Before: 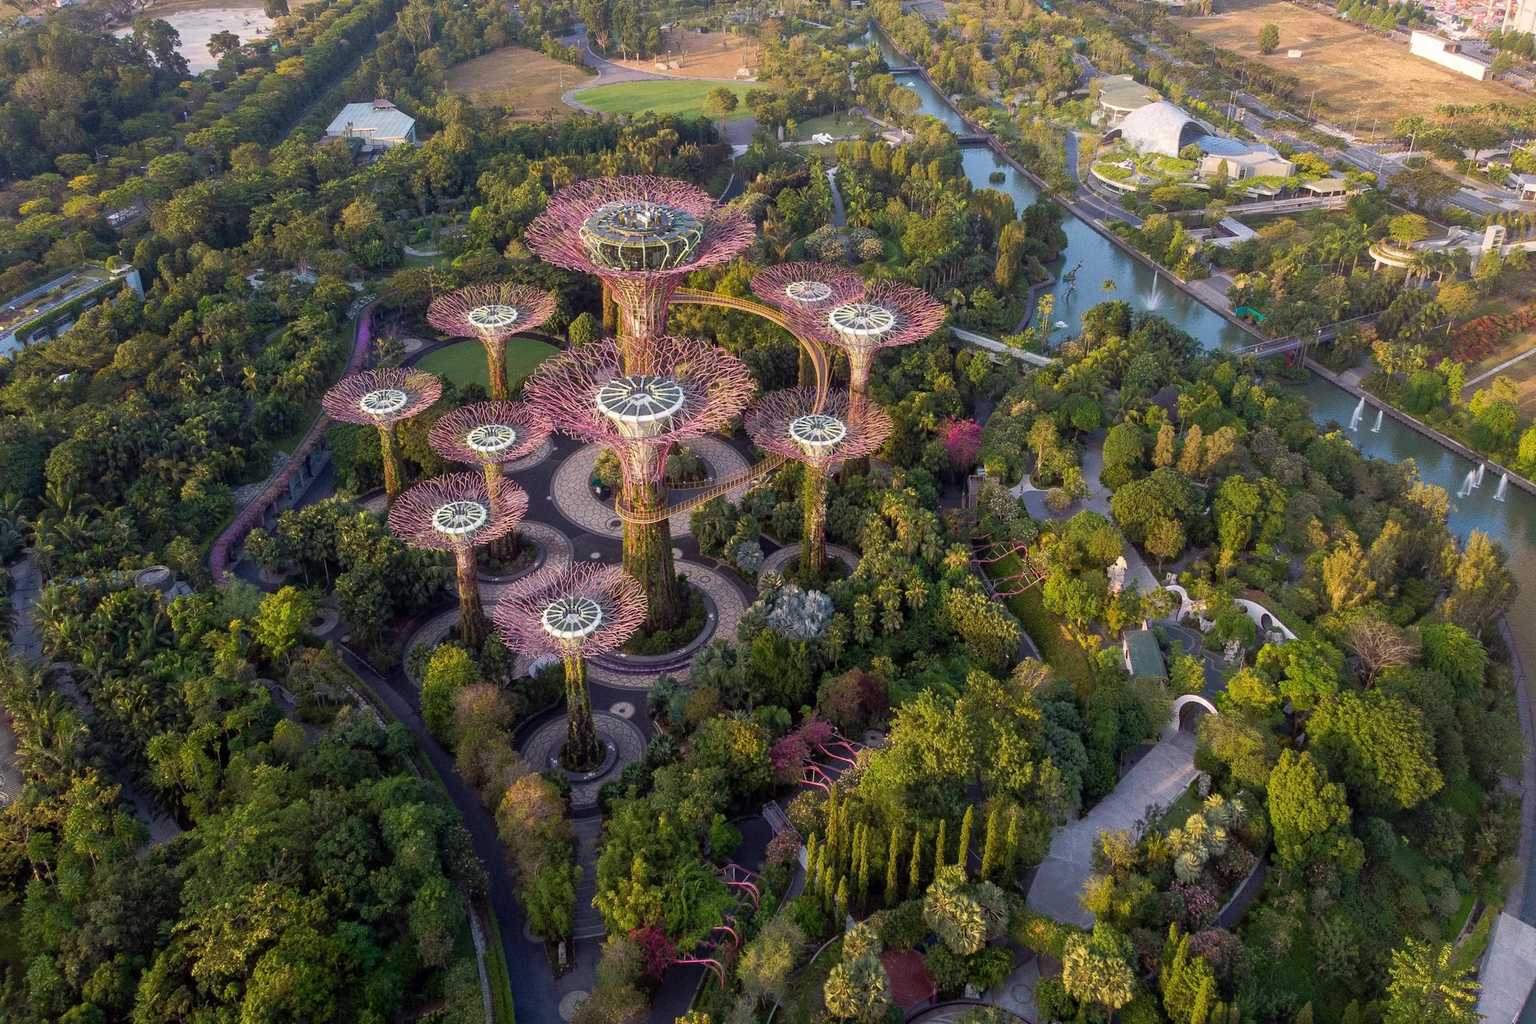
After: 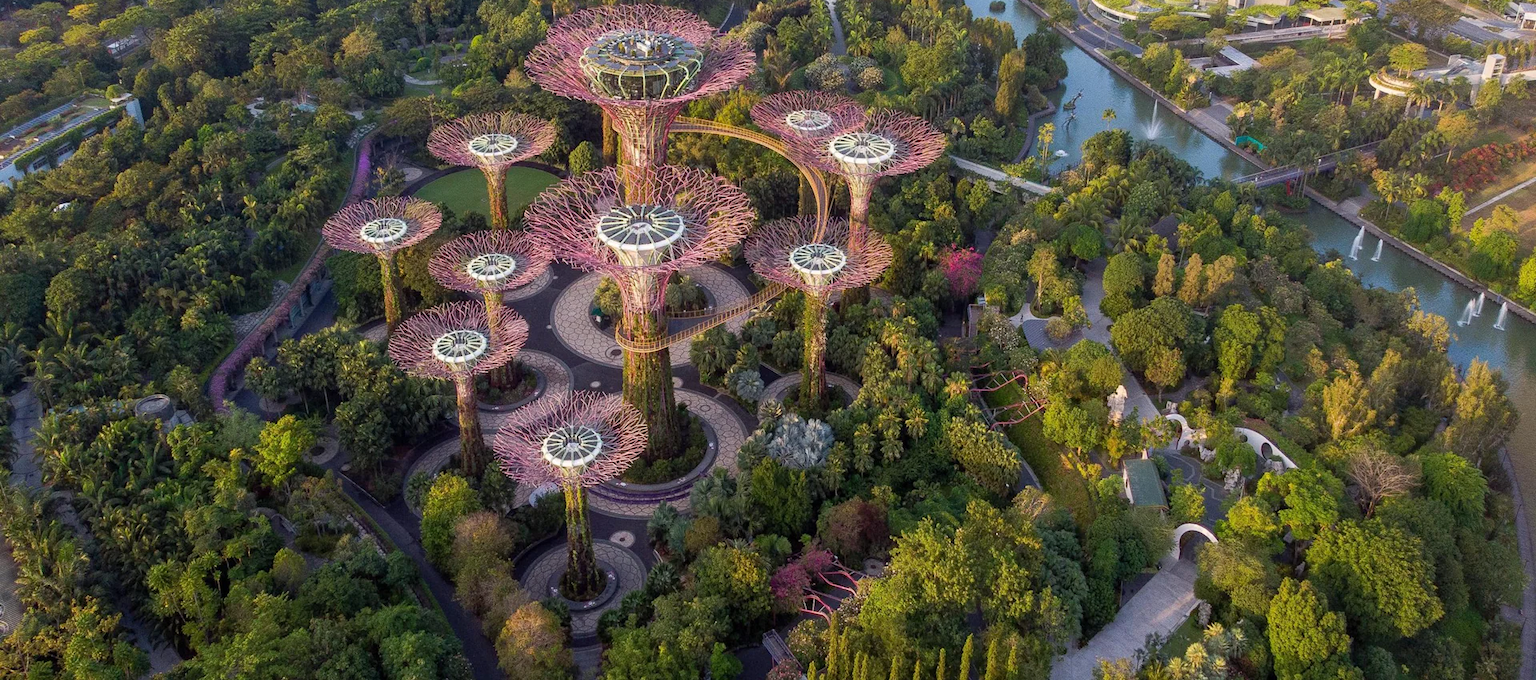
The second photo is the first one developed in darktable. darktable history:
crop: top 16.727%, bottom 16.727%
levels: levels [0, 0.499, 1]
